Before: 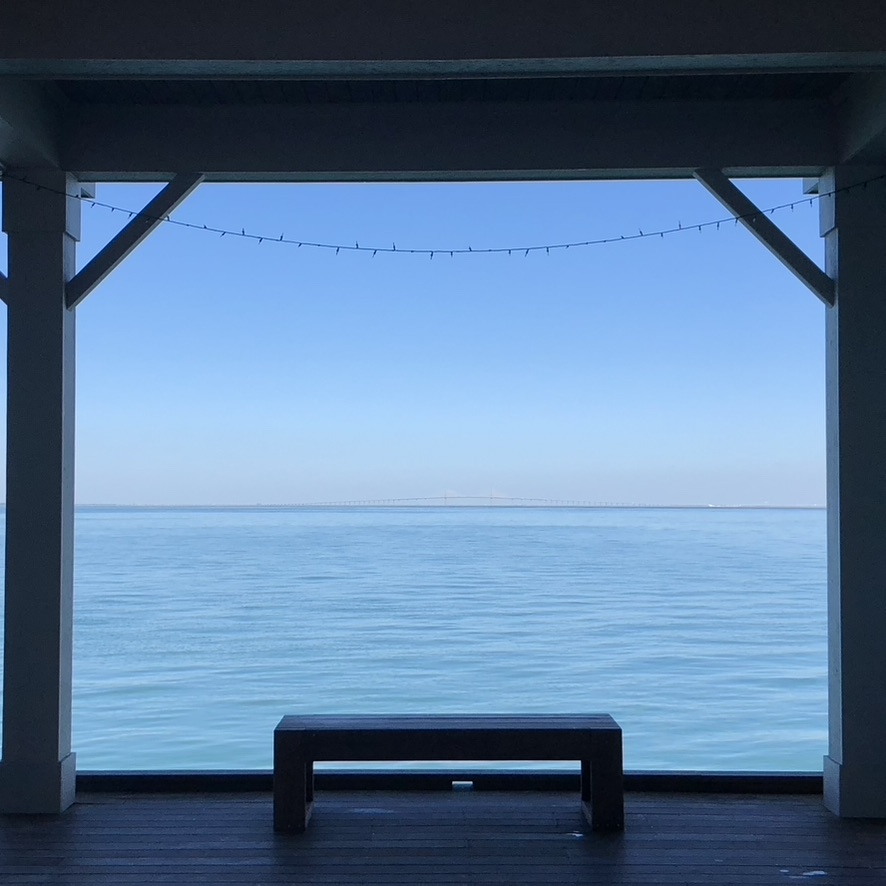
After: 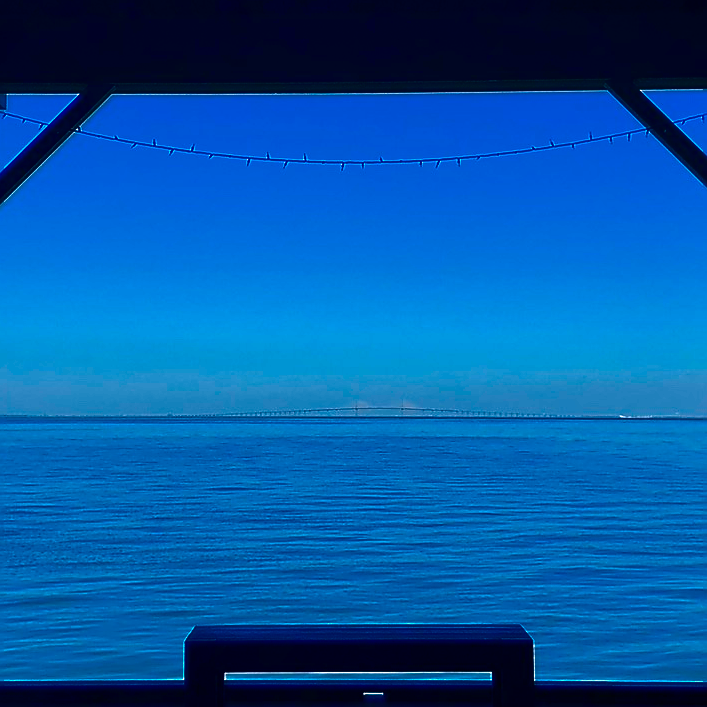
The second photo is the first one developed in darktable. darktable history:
crop and rotate: left 10.071%, top 10.071%, right 10.02%, bottom 10.02%
sharpen: radius 1.4, amount 1.25, threshold 0.7
contrast brightness saturation: brightness -1, saturation 1
